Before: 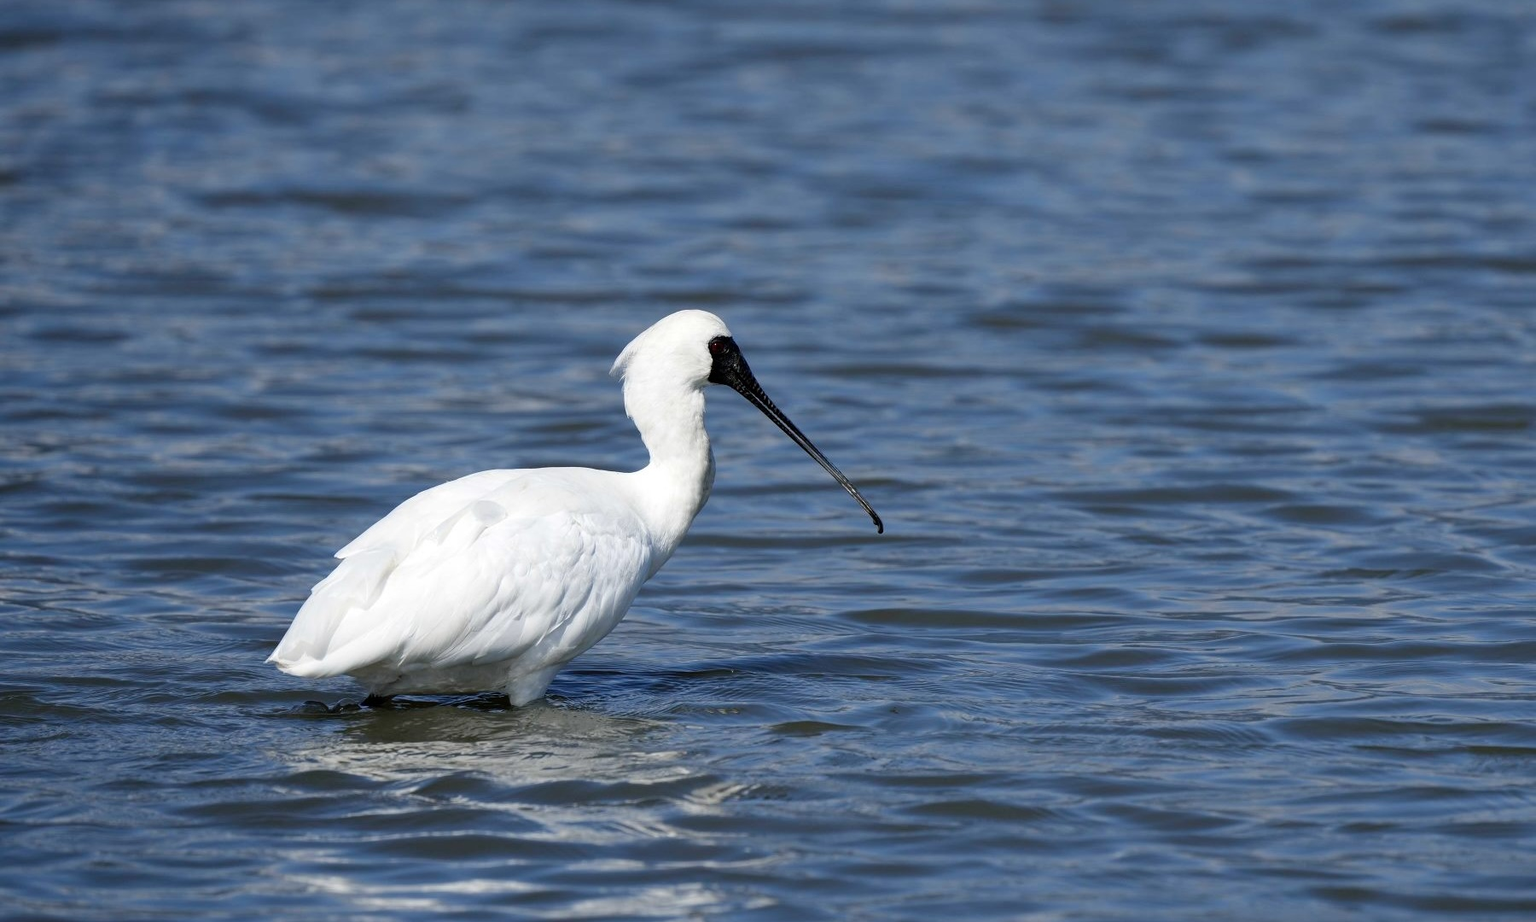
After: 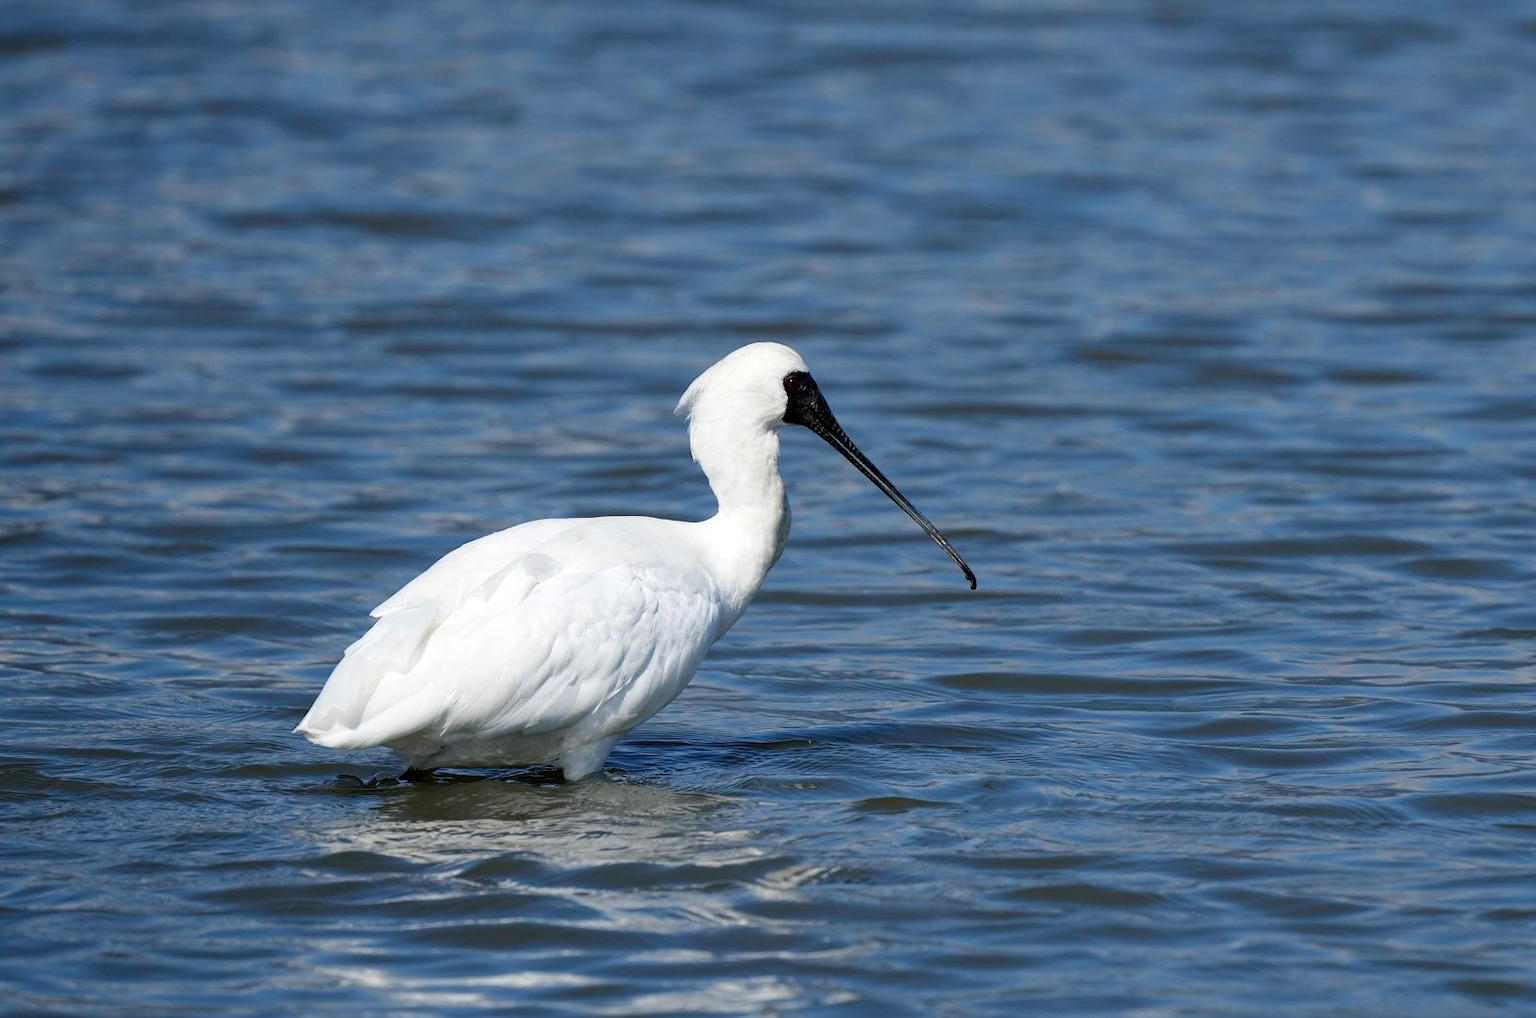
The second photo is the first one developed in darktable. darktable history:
crop: right 9.509%, bottom 0.031%
white balance: emerald 1
